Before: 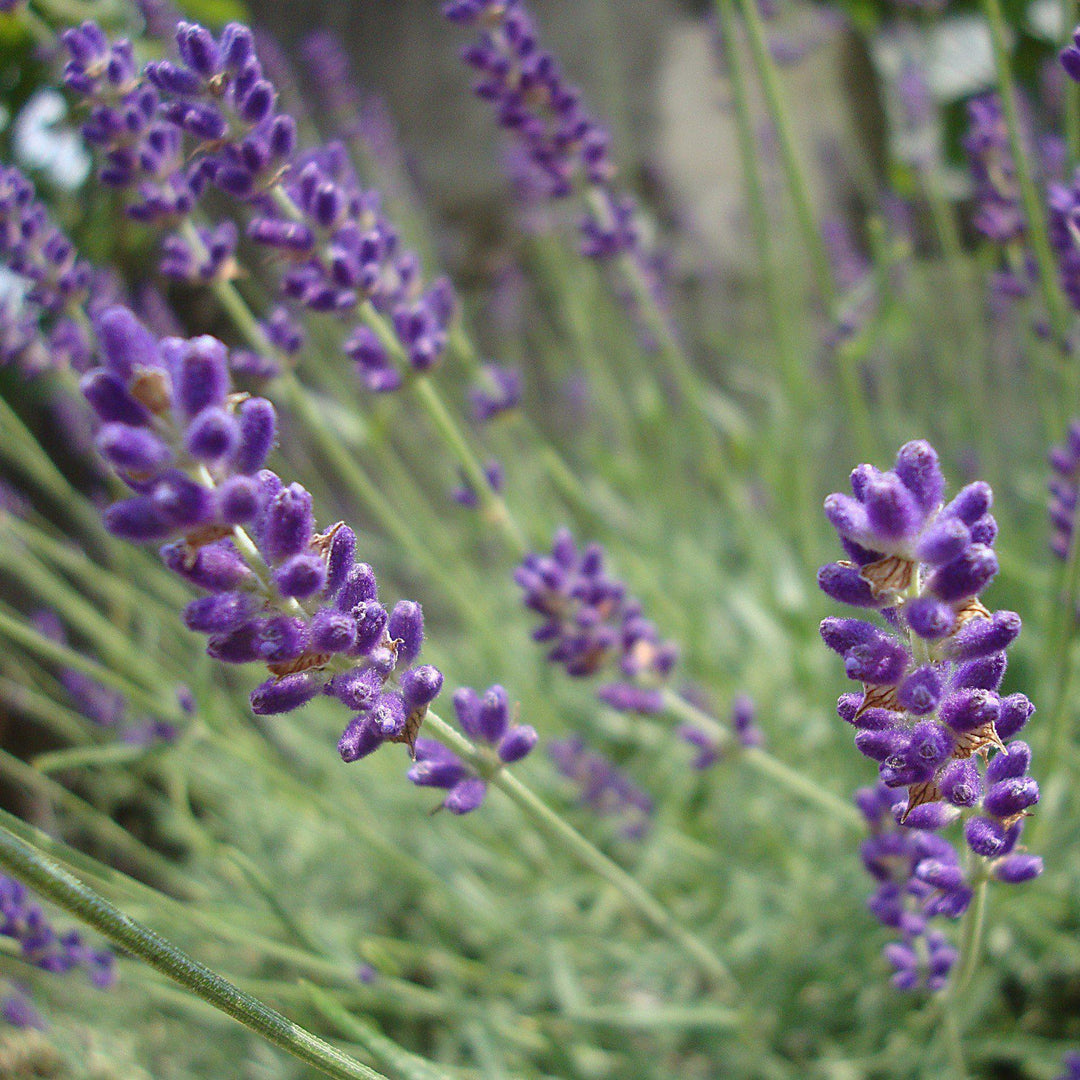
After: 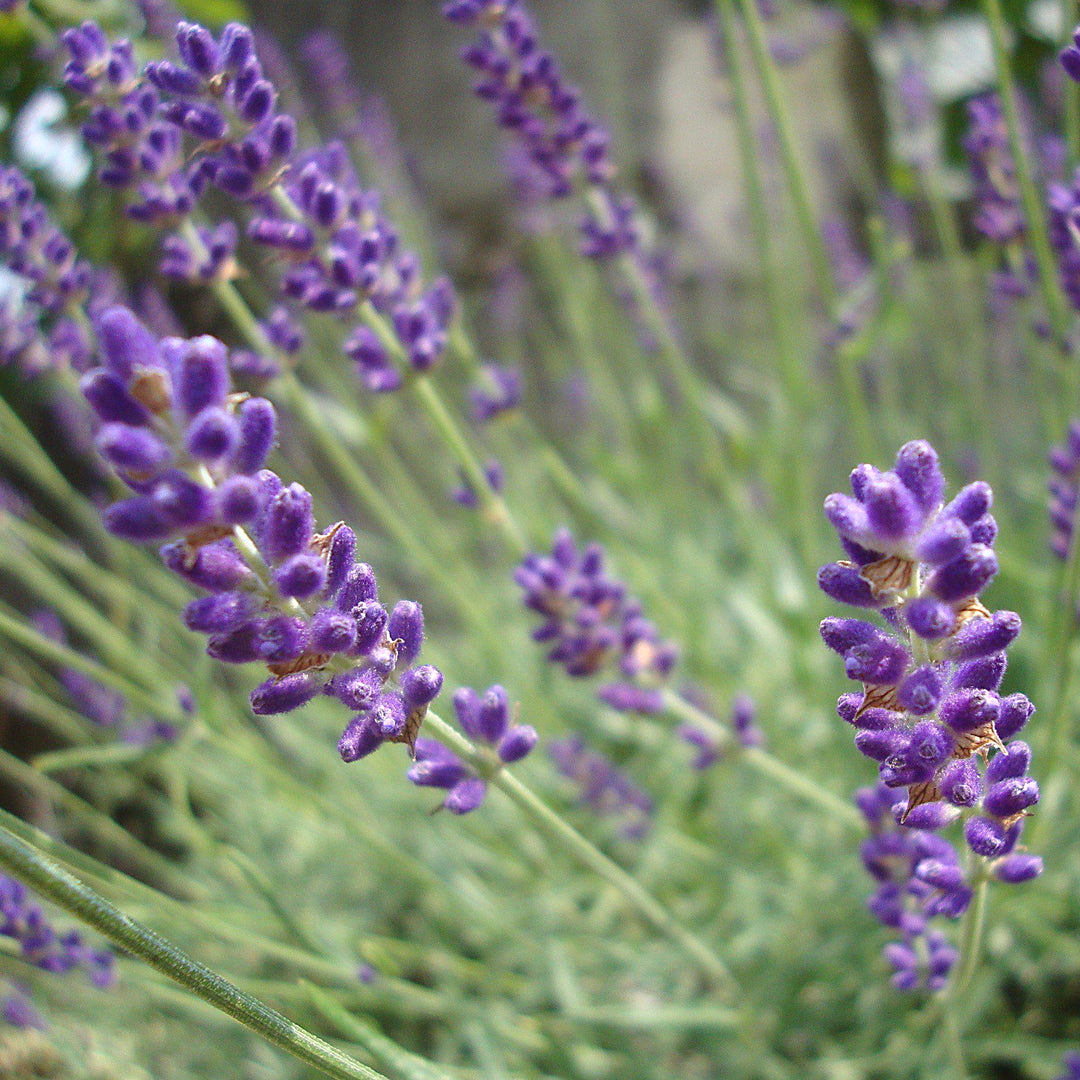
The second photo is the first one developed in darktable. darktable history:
exposure: exposure 0.207 EV, compensate highlight preservation false
color balance: on, module defaults
